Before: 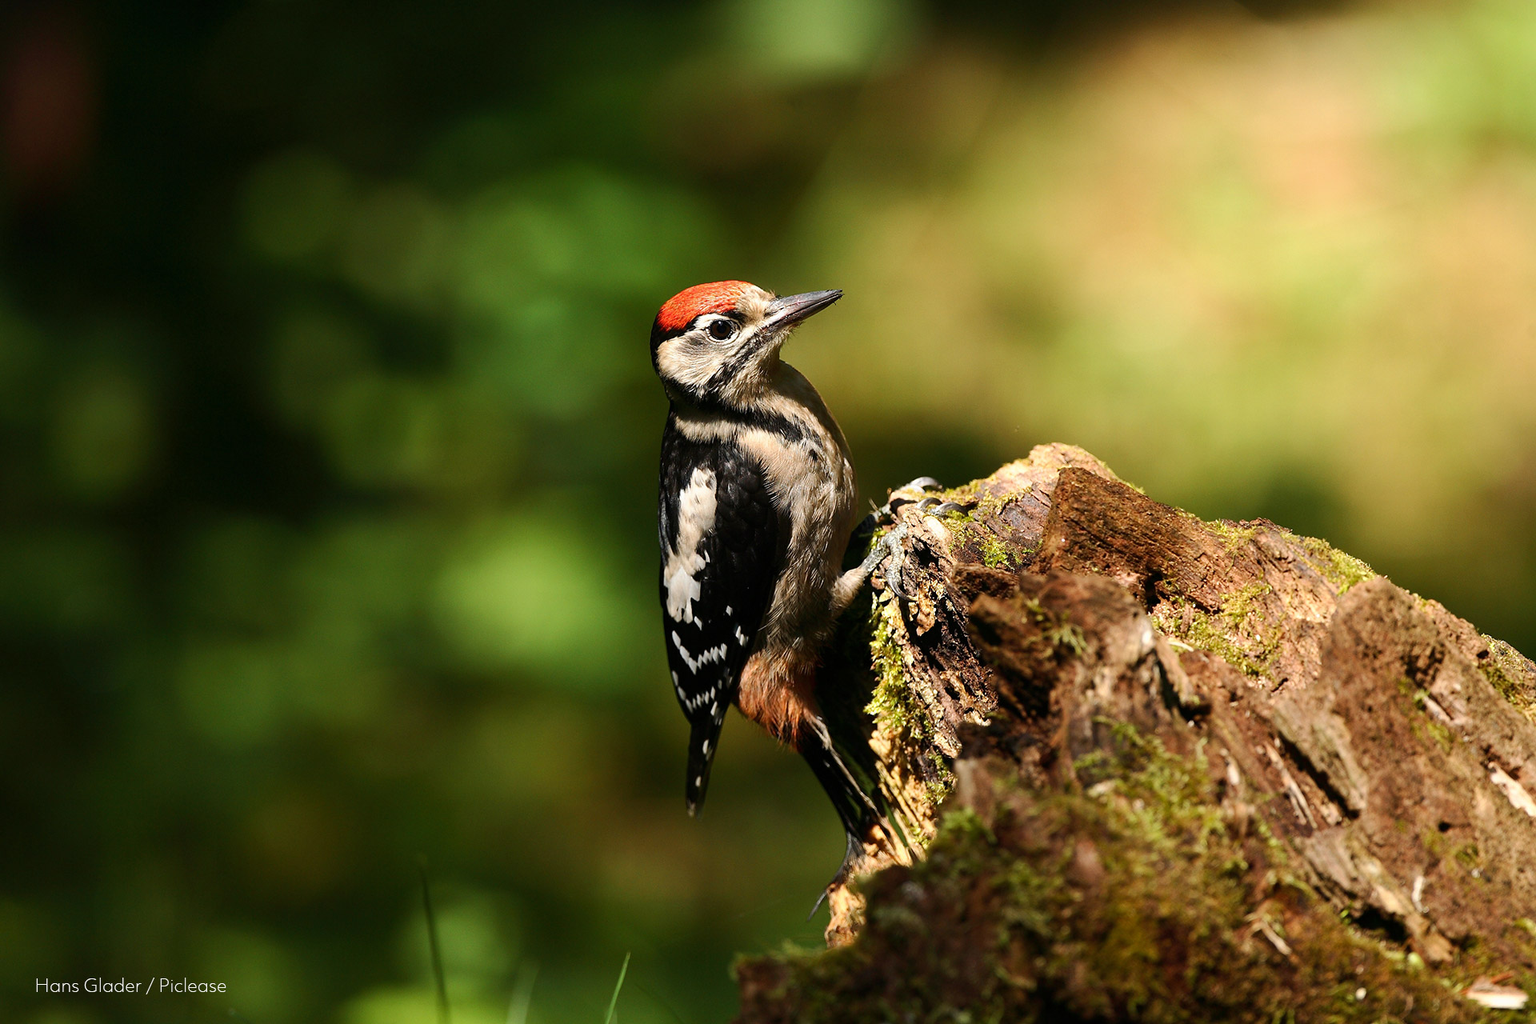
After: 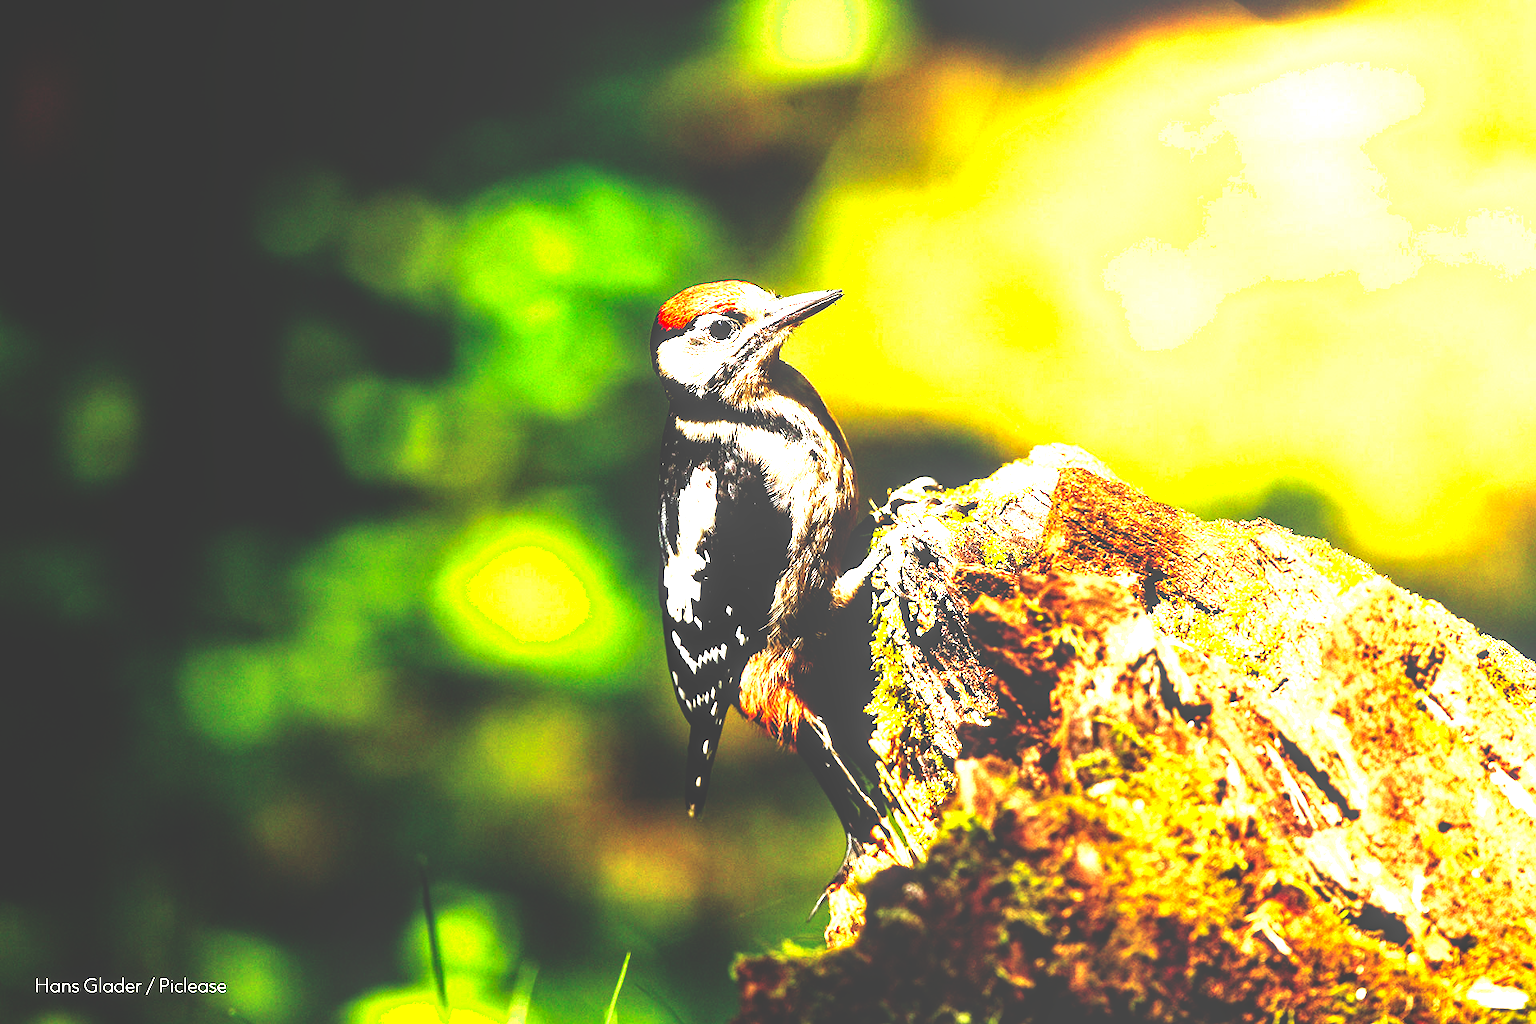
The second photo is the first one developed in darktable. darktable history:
exposure: exposure 2.25 EV, compensate highlight preservation false
local contrast: on, module defaults
base curve: curves: ch0 [(0, 0.036) (0.083, 0.04) (0.804, 1)], preserve colors none
